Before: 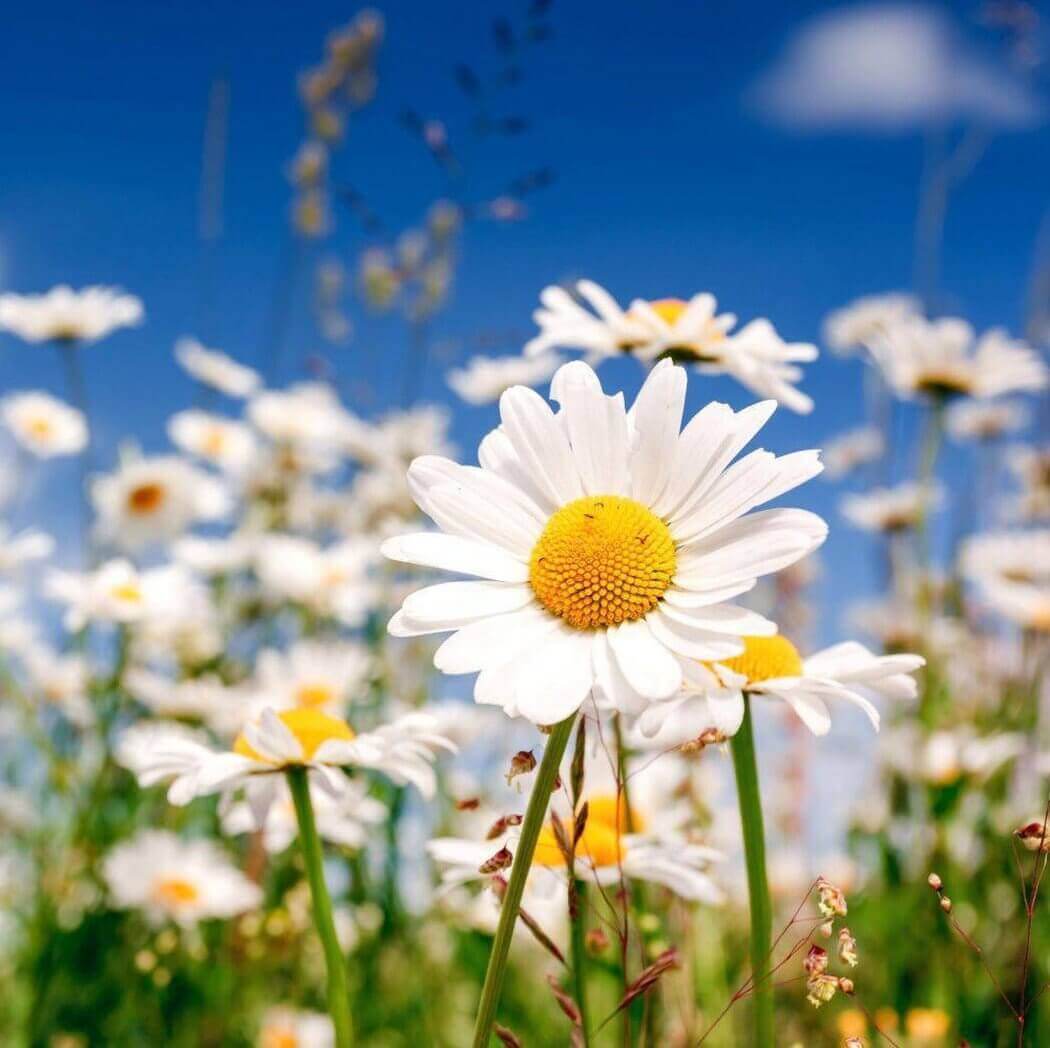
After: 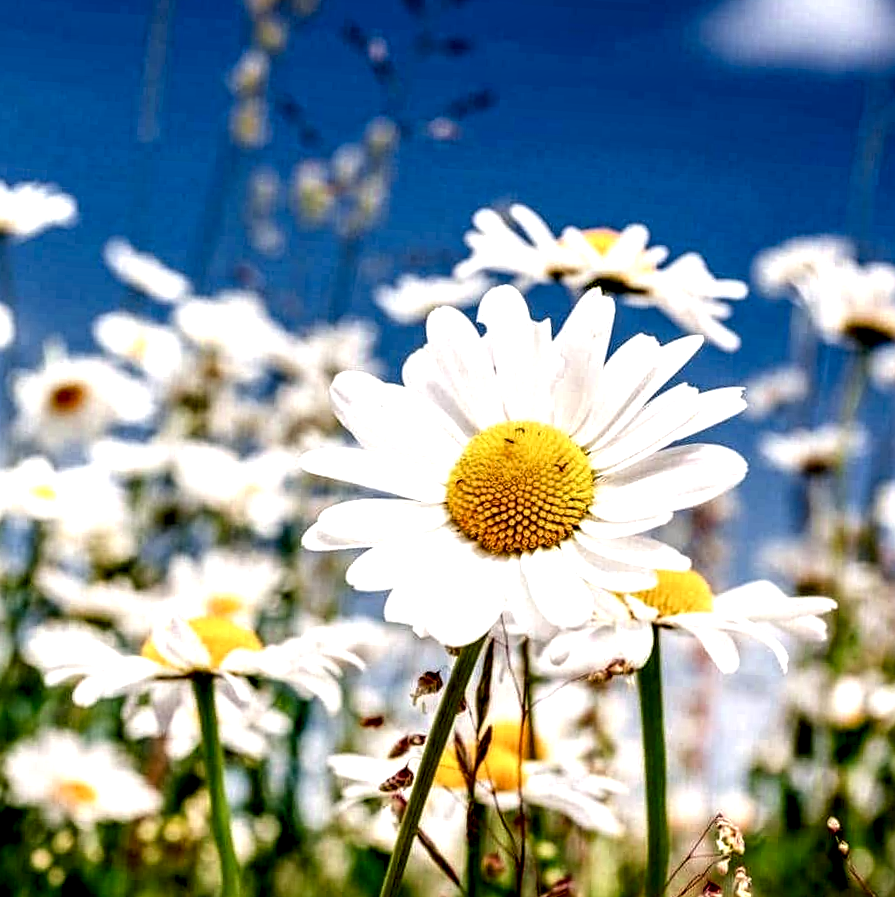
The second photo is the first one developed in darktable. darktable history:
sharpen: amount 0.212
crop and rotate: angle -3.27°, left 5.366%, top 5.188%, right 4.651%, bottom 4.381%
local contrast: shadows 161%, detail 226%
